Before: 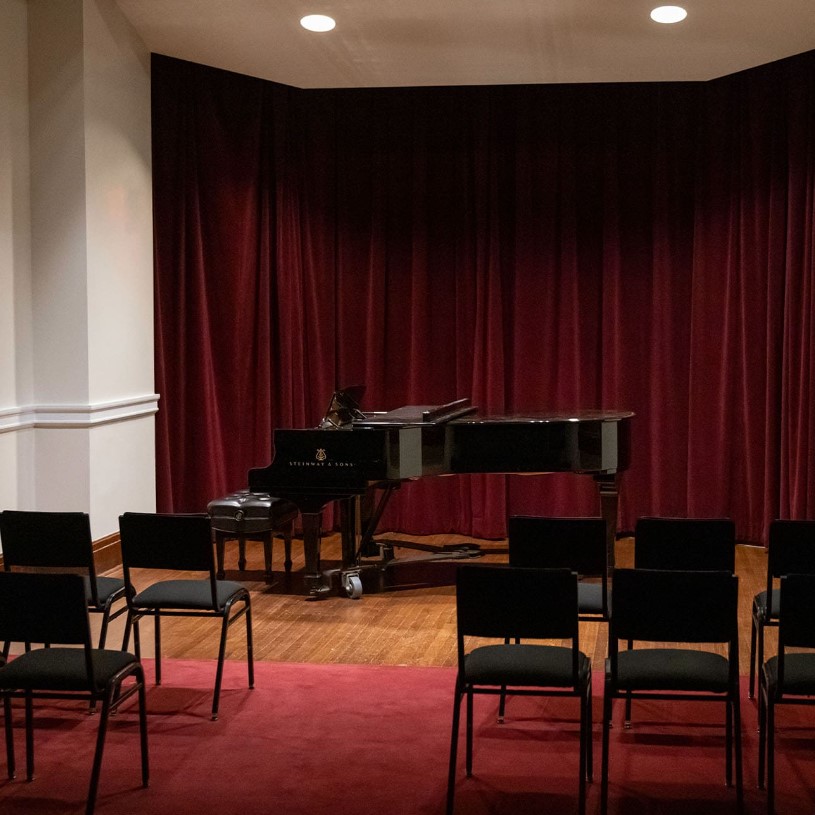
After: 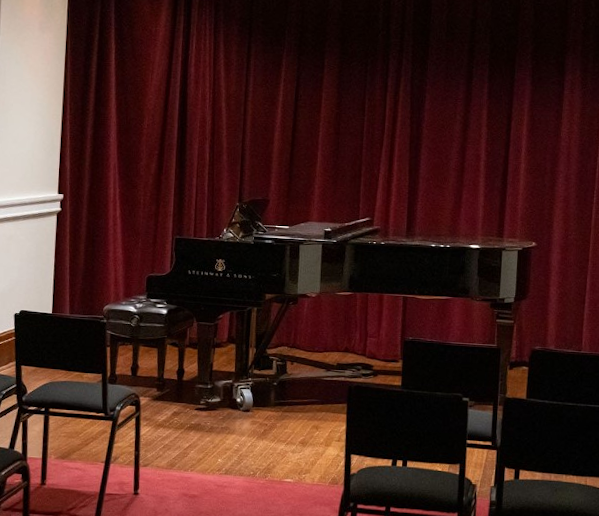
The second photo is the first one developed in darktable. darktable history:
crop and rotate: angle -3.61°, left 9.805%, top 20.92%, right 12.16%, bottom 11.855%
